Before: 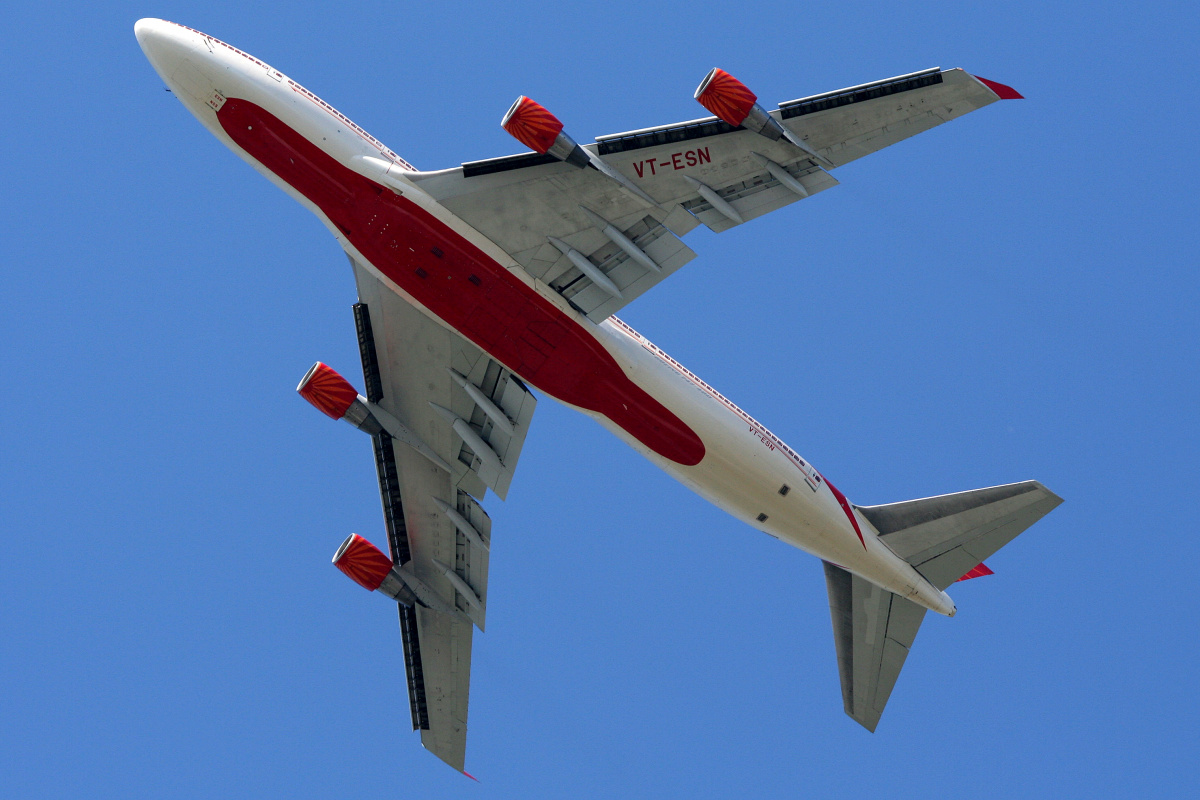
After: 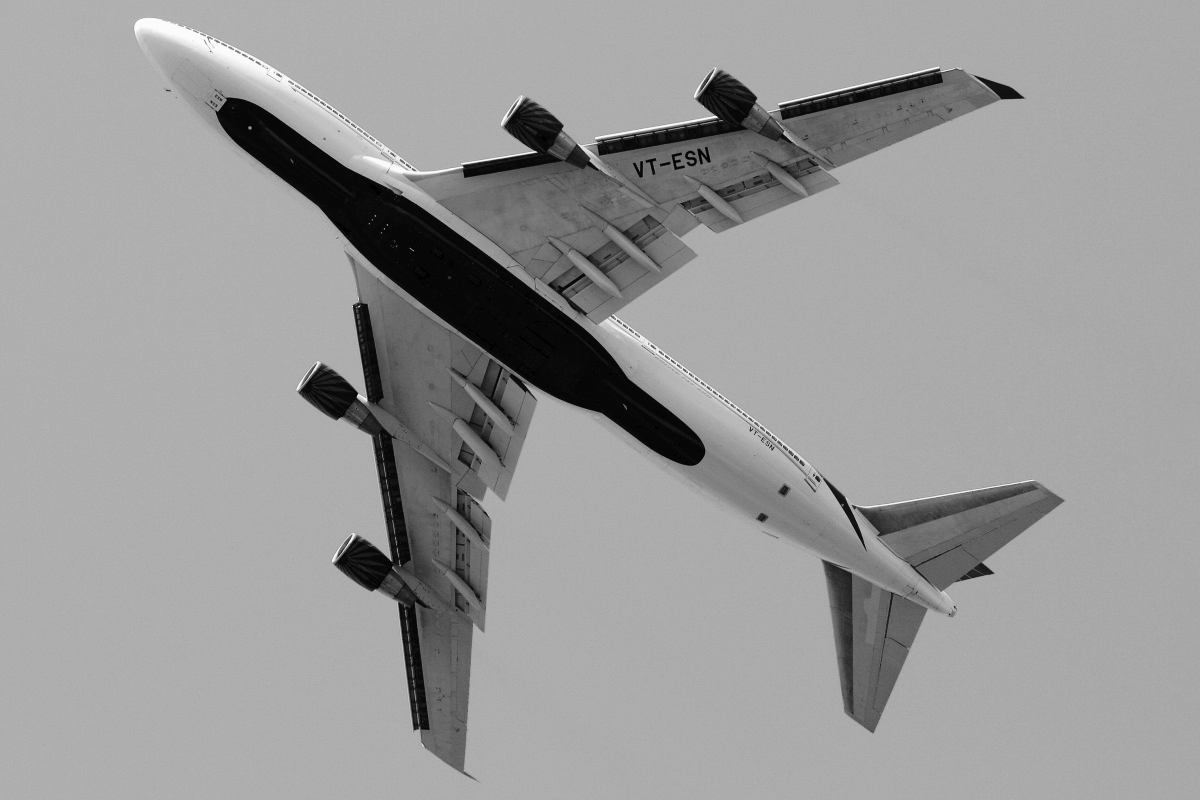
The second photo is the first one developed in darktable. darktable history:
tone curve: curves: ch0 [(0, 0) (0.003, 0.015) (0.011, 0.019) (0.025, 0.026) (0.044, 0.041) (0.069, 0.057) (0.1, 0.085) (0.136, 0.116) (0.177, 0.158) (0.224, 0.215) (0.277, 0.286) (0.335, 0.367) (0.399, 0.452) (0.468, 0.534) (0.543, 0.612) (0.623, 0.698) (0.709, 0.775) (0.801, 0.858) (0.898, 0.928) (1, 1)], preserve colors none
color look up table: target L [95.14, 87.41, 80.97, 86.7, 73.31, 50.17, 54.76, 44, 23.22, 200.82, 82.05, 62.08, 64.74, 61.7, 67, 57.09, 52.01, 39.07, 48.04, 45.63, 39.49, 50.43, 35.44, 29.14, 36.77, 9.263, 13.23, 19.24, 89.53, 73.68, 78.79, 75.88, 63.98, 57.48, 65.11, 44.82, 55.54, 43.46, 19.87, 12.25, 15.47, 2.193, 85.98, 84.2, 82.76, 75.52, 66.62, 59.79, 40.18], target a [-0.002 ×4, 0, 0.001, 0 ×15, 0.001 ×4, 0, 0, 0, -0.003, 0 ×8, 0.001, 0 ×4, -0.001, 0 ×5, 0.001], target b [0.023, 0.023, 0.022, 0.023, 0.001, -0.004, 0.001, -0.003, -0.003, -0.001, 0.001, 0.002 ×6, -0.003, 0.002, 0.001, 0.001, -0.003, -0.003, -0.003, -0.005, 0, 0.005, -0.003, 0.024, 0.001, 0.001, 0.001, 0.002, 0.002, 0.002, 0.001, -0.004, -0.003, -0.003, -0.002, -0.003, 0.002, 0.002, 0.001, 0.001, 0.001, 0.002, 0.002, -0.003], num patches 49
